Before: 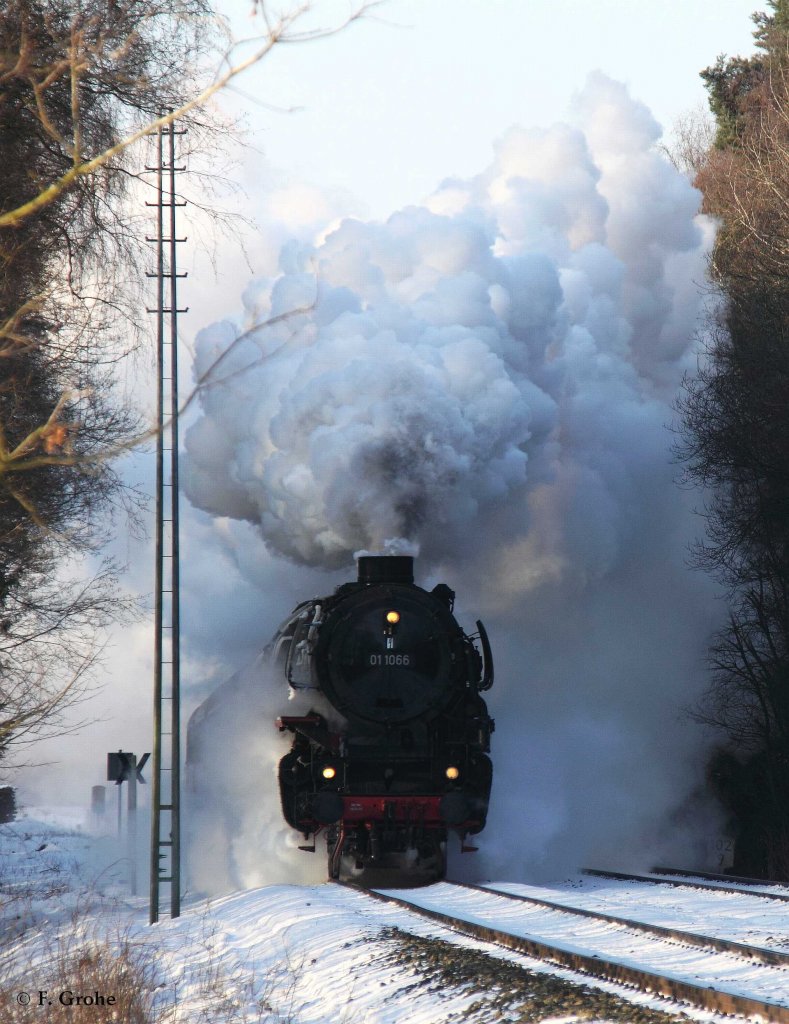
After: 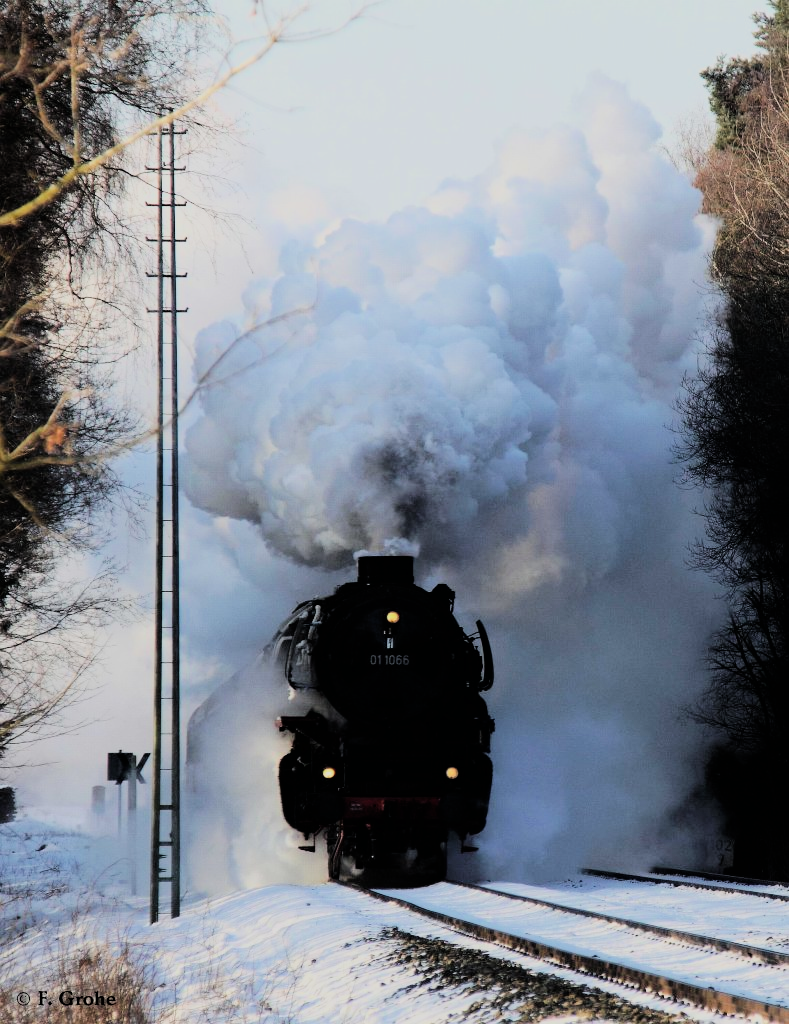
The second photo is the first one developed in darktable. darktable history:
tone equalizer: -8 EV -0.75 EV, -7 EV -0.7 EV, -6 EV -0.6 EV, -5 EV -0.4 EV, -3 EV 0.4 EV, -2 EV 0.6 EV, -1 EV 0.7 EV, +0 EV 0.75 EV, edges refinement/feathering 500, mask exposure compensation -1.57 EV, preserve details no
filmic rgb: black relative exposure -6.15 EV, white relative exposure 6.96 EV, hardness 2.23, color science v6 (2022)
